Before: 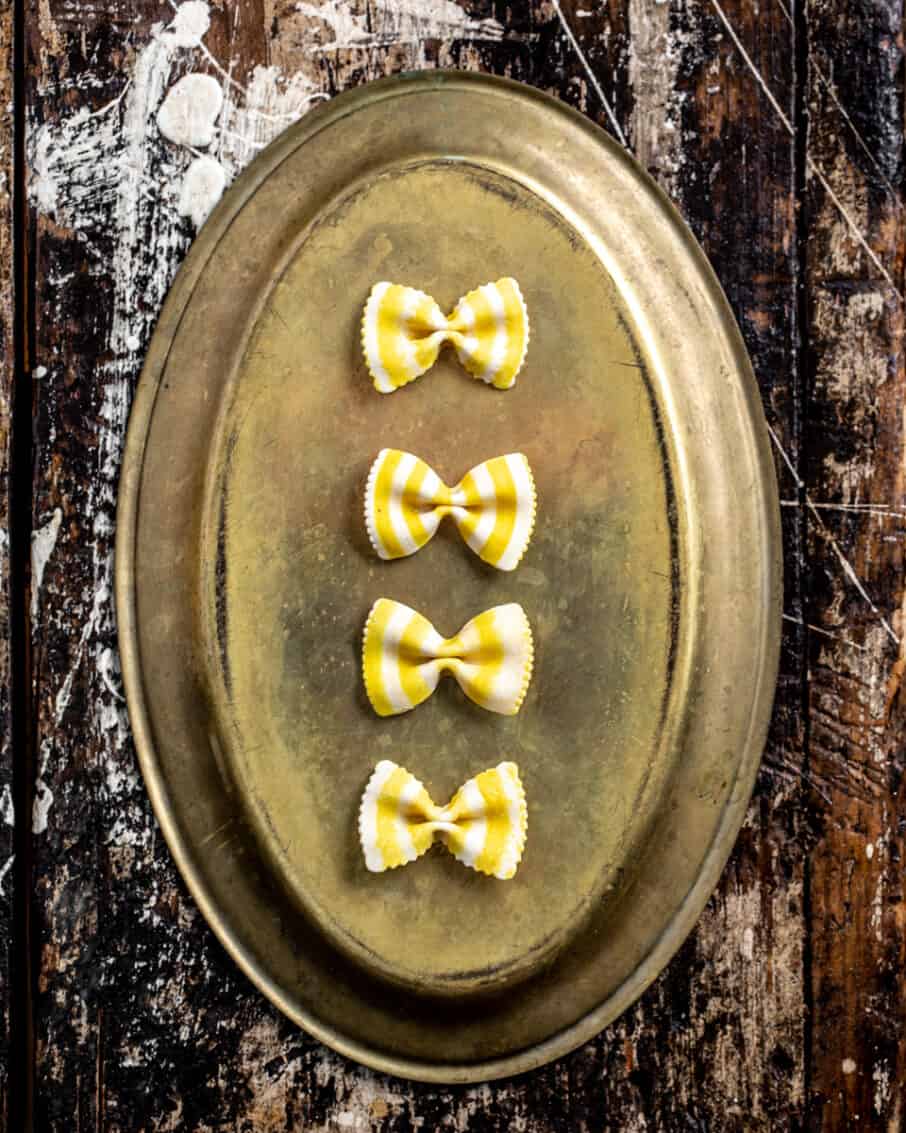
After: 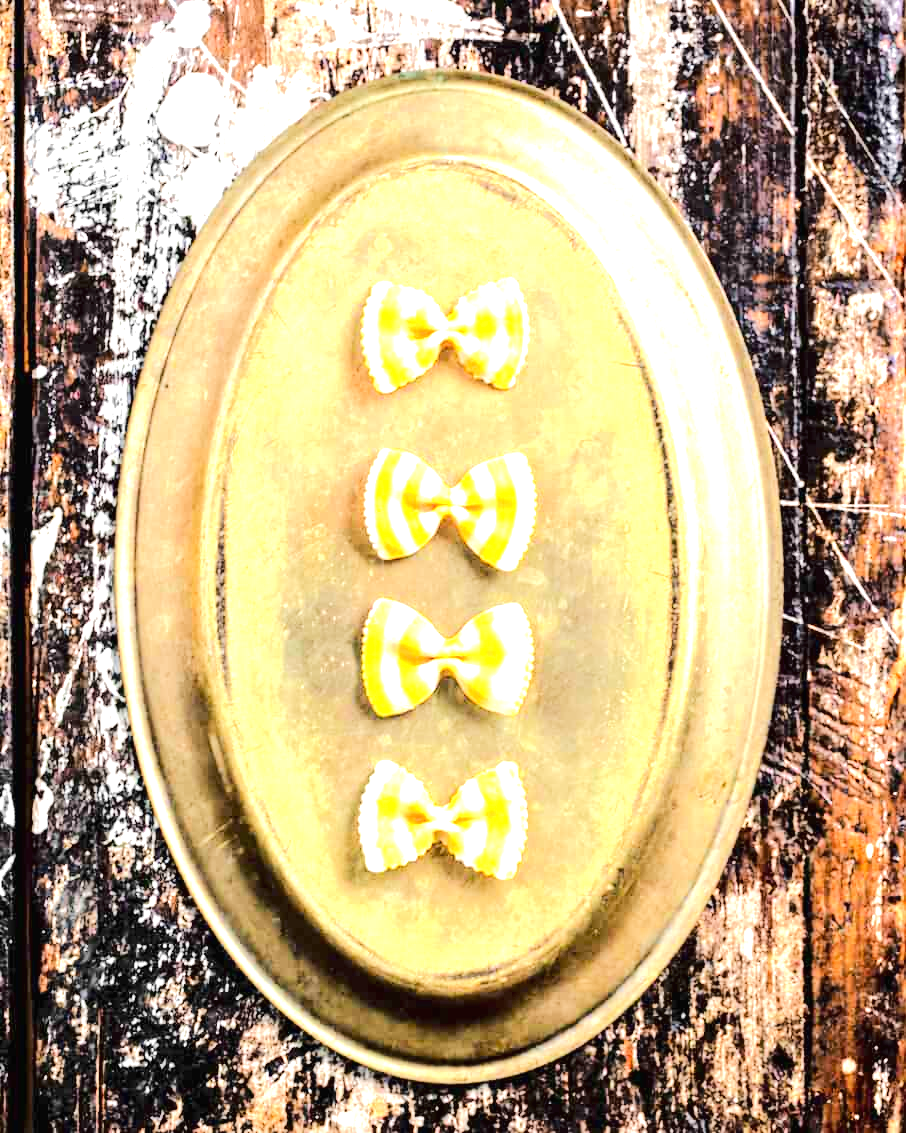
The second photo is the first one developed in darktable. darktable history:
exposure: black level correction 0, exposure 1.693 EV, compensate highlight preservation false
tone equalizer: -7 EV 0.148 EV, -6 EV 0.575 EV, -5 EV 1.16 EV, -4 EV 1.37 EV, -3 EV 1.17 EV, -2 EV 0.6 EV, -1 EV 0.152 EV, edges refinement/feathering 500, mask exposure compensation -1.57 EV, preserve details no
